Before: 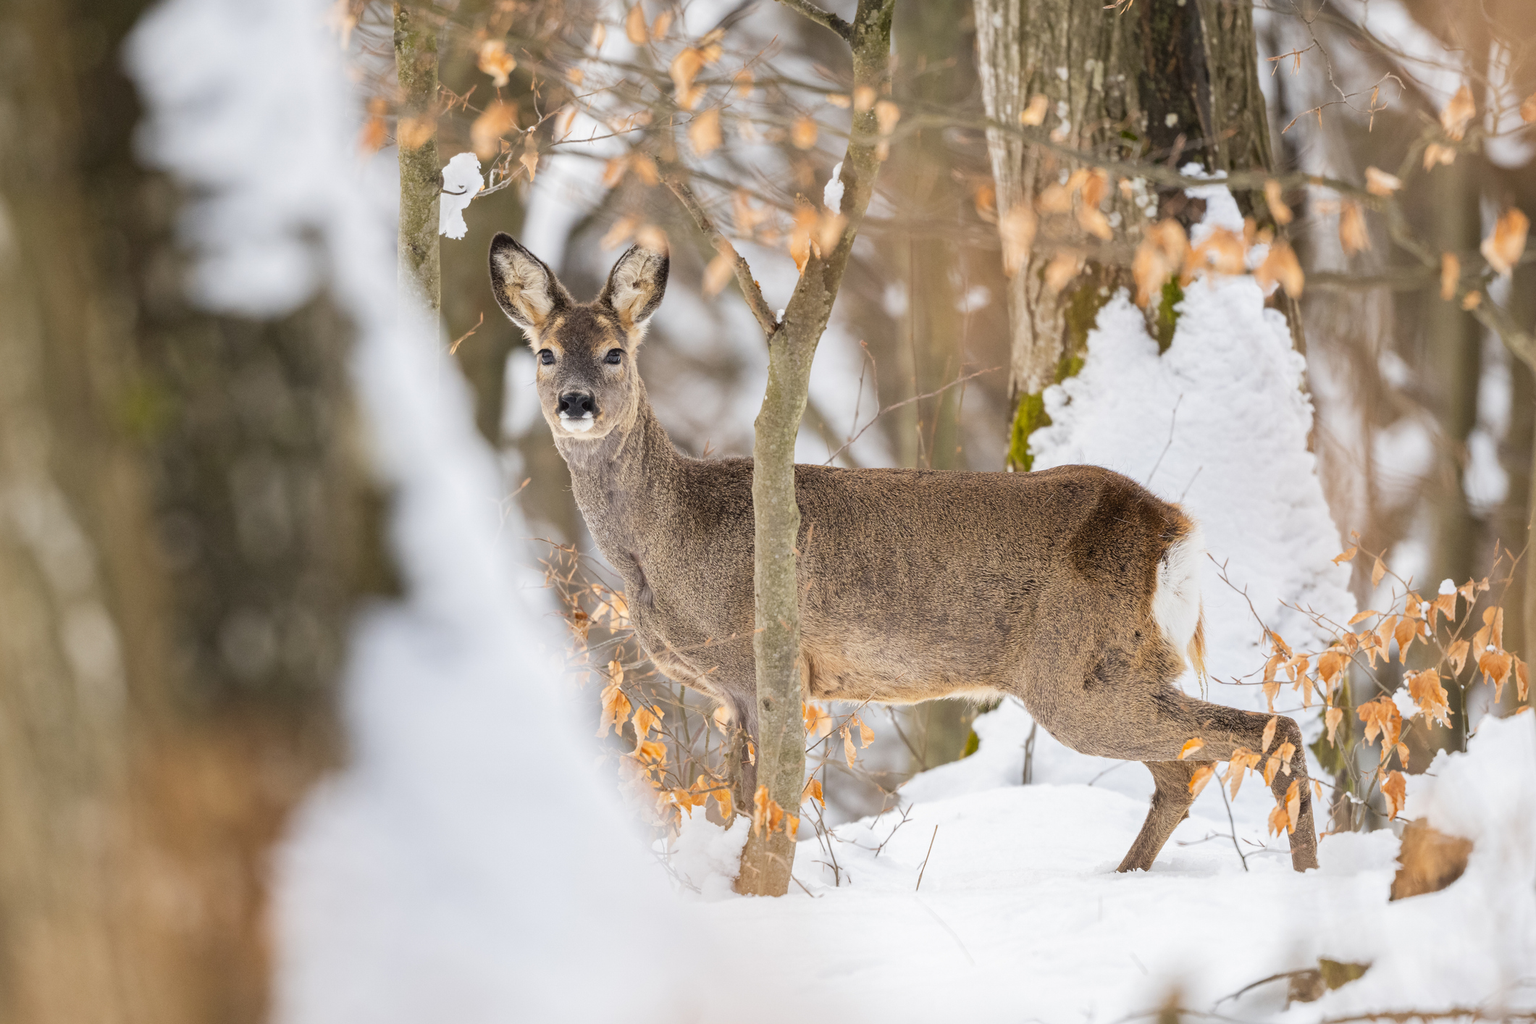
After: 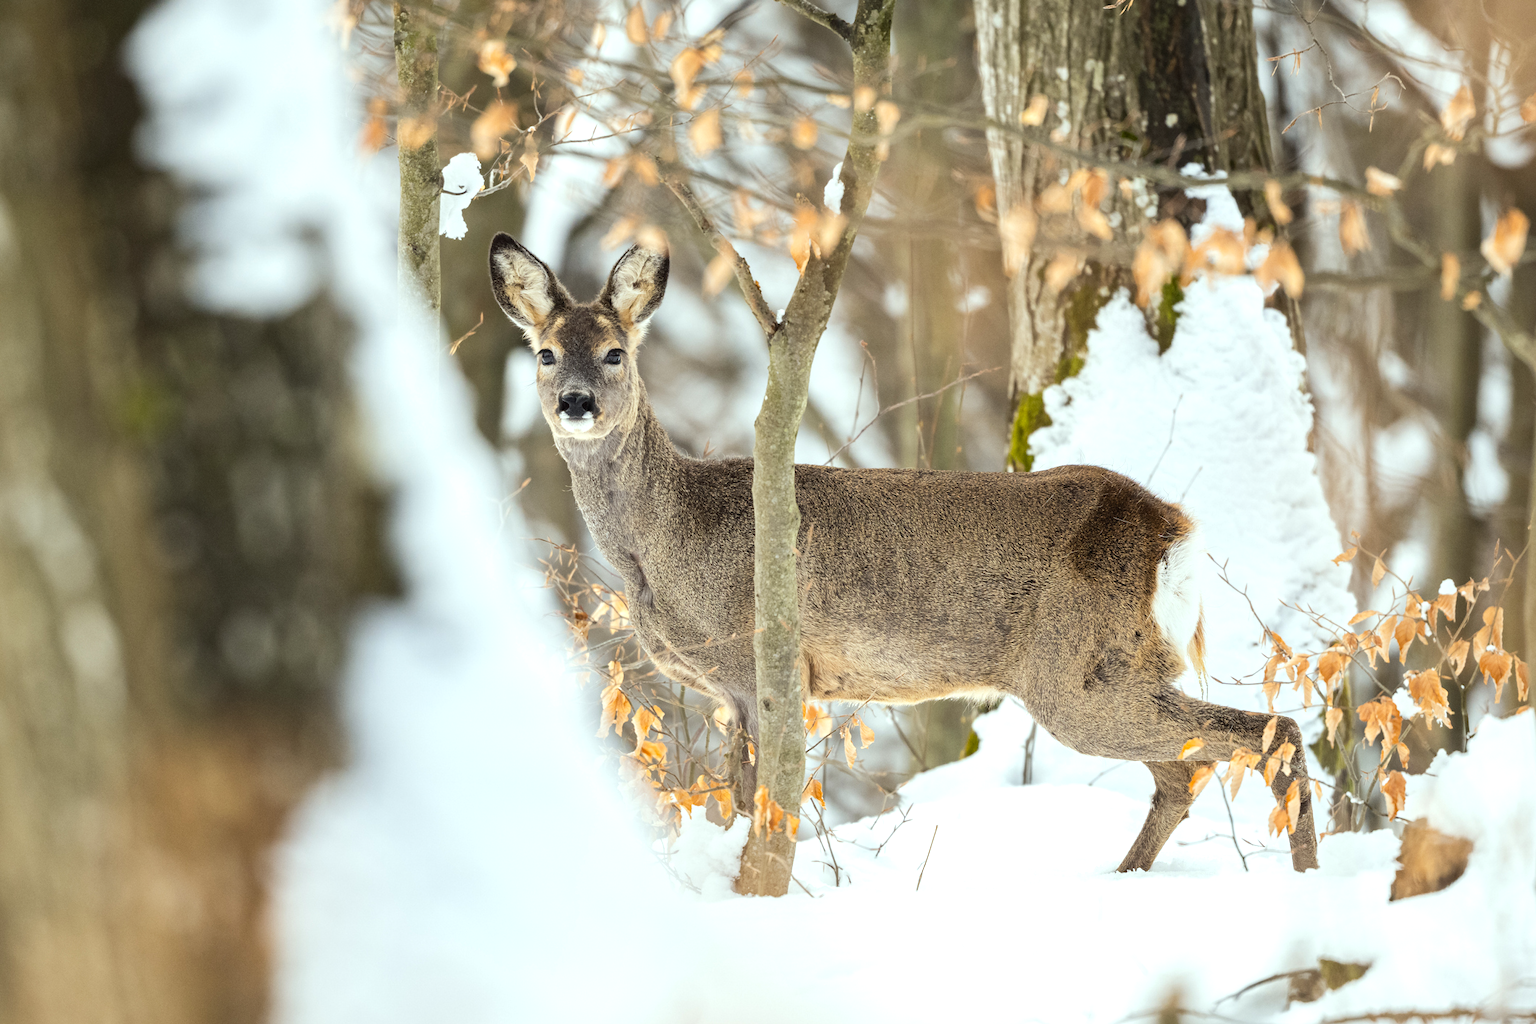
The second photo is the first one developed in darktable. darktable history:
tone equalizer: -8 EV -0.454 EV, -7 EV -0.376 EV, -6 EV -0.349 EV, -5 EV -0.228 EV, -3 EV 0.238 EV, -2 EV 0.35 EV, -1 EV 0.413 EV, +0 EV 0.393 EV, edges refinement/feathering 500, mask exposure compensation -1.57 EV, preserve details no
color correction: highlights a* -6.94, highlights b* 0.637
